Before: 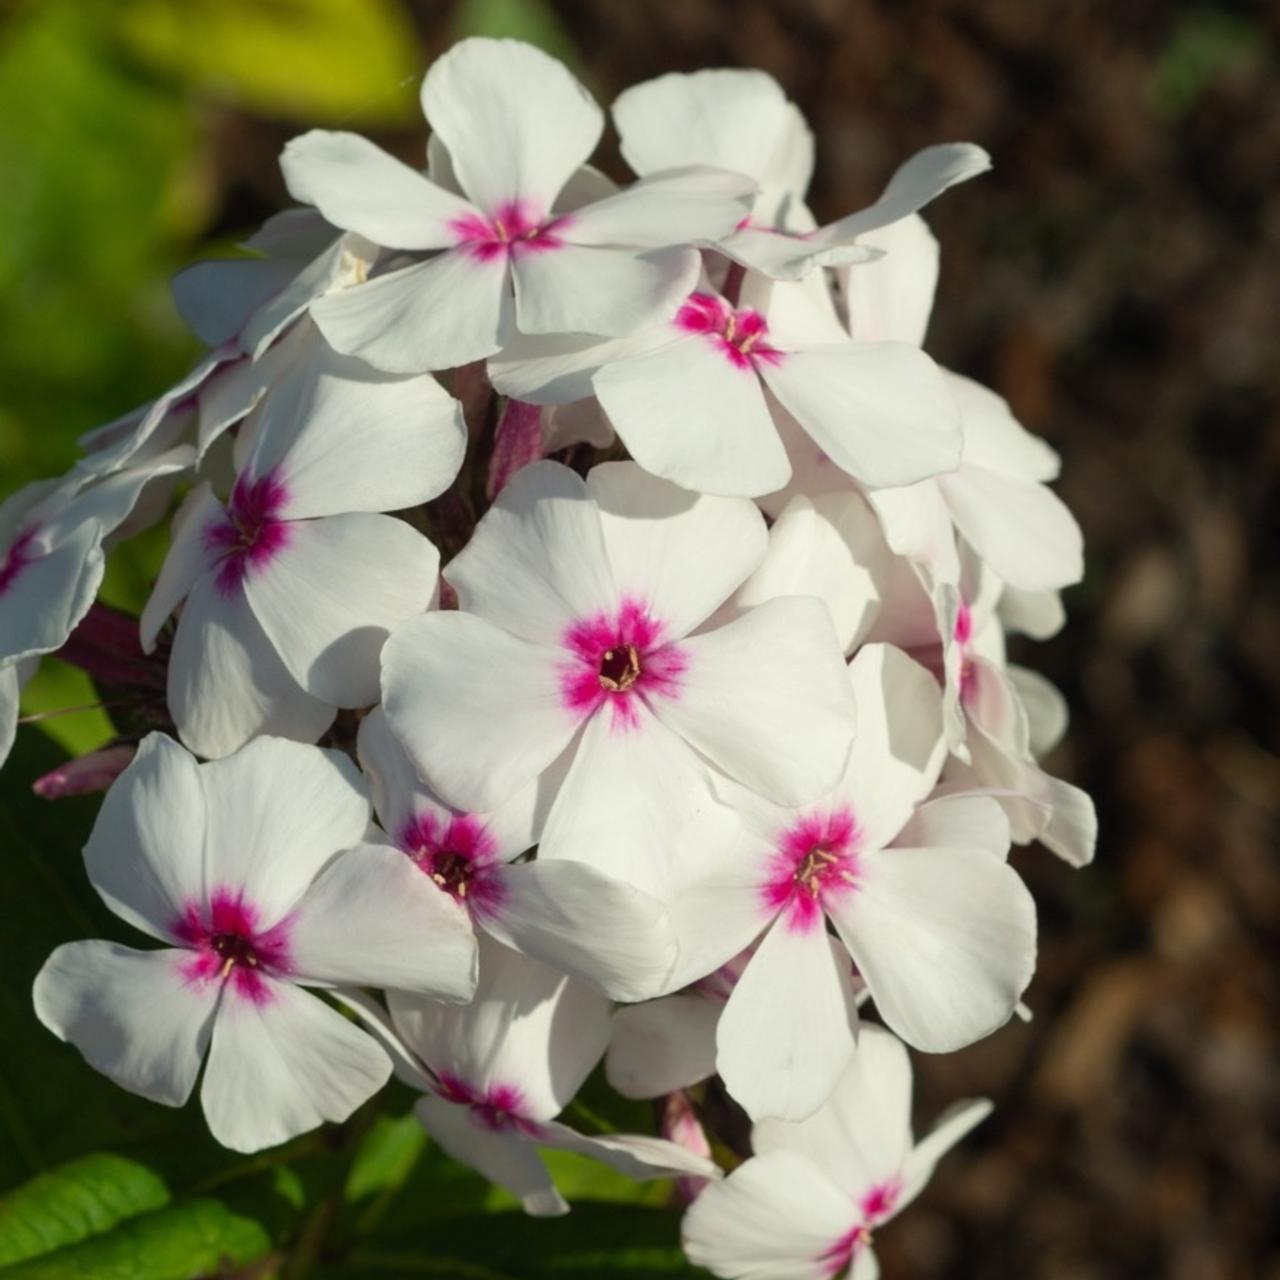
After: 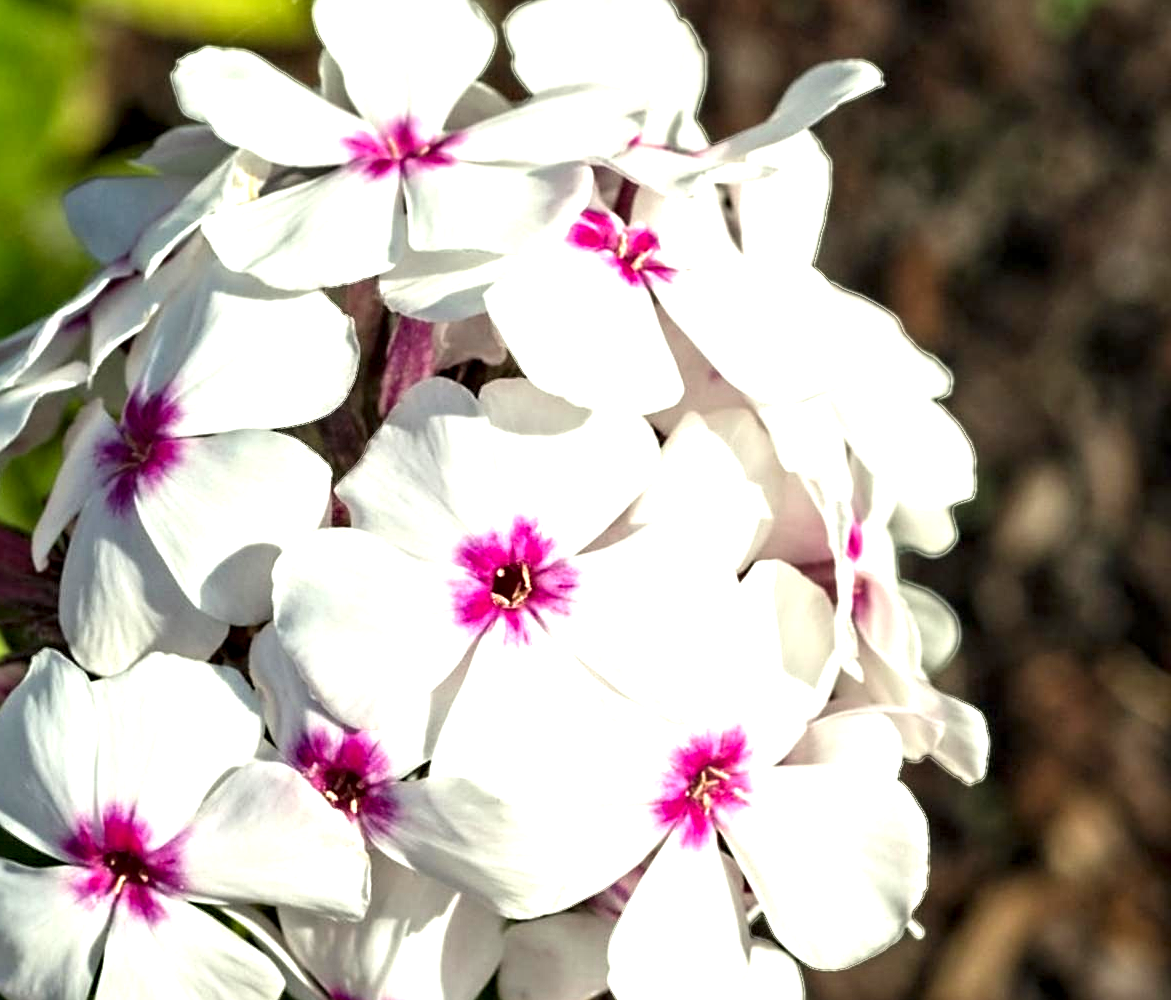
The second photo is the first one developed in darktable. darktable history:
exposure: exposure 1.134 EV, compensate highlight preservation false
crop: left 8.472%, top 6.541%, bottom 15.306%
sharpen: on, module defaults
contrast equalizer: y [[0.511, 0.558, 0.631, 0.632, 0.559, 0.512], [0.5 ×6], [0.5 ×6], [0 ×6], [0 ×6]]
color zones: curves: ch0 [(0.018, 0.548) (0.197, 0.654) (0.425, 0.447) (0.605, 0.658) (0.732, 0.579)]; ch1 [(0.105, 0.531) (0.224, 0.531) (0.386, 0.39) (0.618, 0.456) (0.732, 0.456) (0.956, 0.421)]; ch2 [(0.039, 0.583) (0.215, 0.465) (0.399, 0.544) (0.465, 0.548) (0.614, 0.447) (0.724, 0.43) (0.882, 0.623) (0.956, 0.632)], mix -120.76%
